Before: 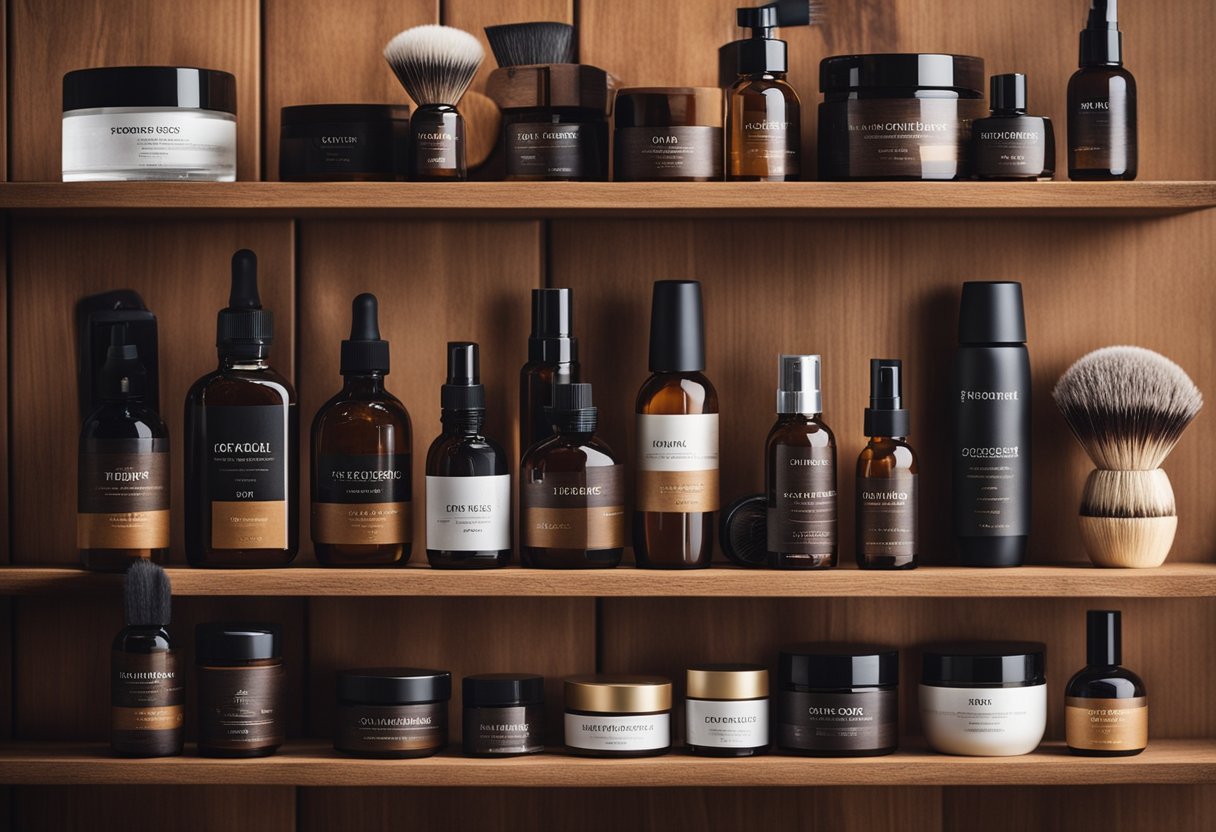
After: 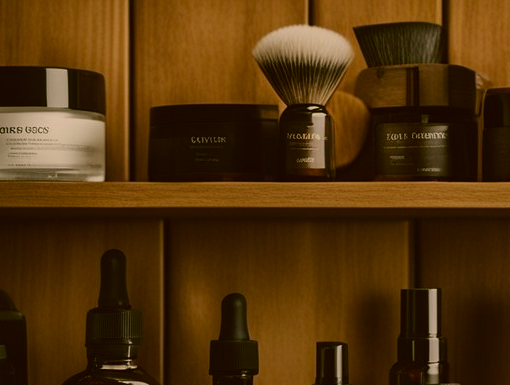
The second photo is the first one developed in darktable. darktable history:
crop and rotate: left 10.817%, top 0.062%, right 47.194%, bottom 53.626%
color correction: highlights a* 8.98, highlights b* 15.09, shadows a* -0.49, shadows b* 26.52
exposure: black level correction 0, exposure -0.721 EV, compensate highlight preservation false
